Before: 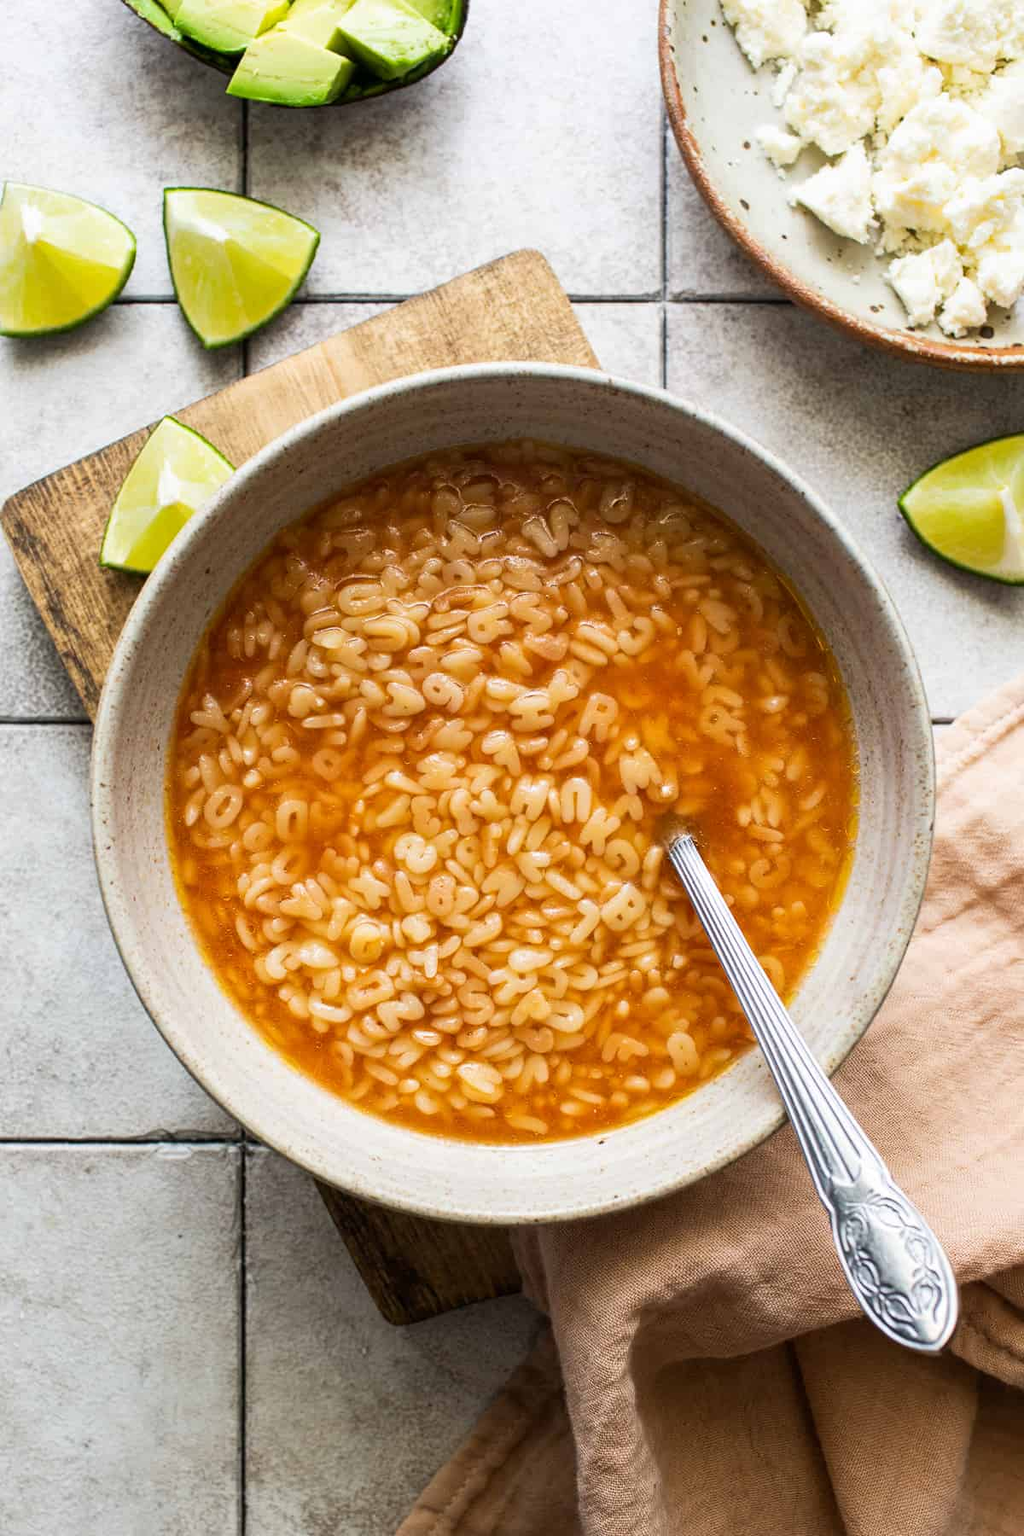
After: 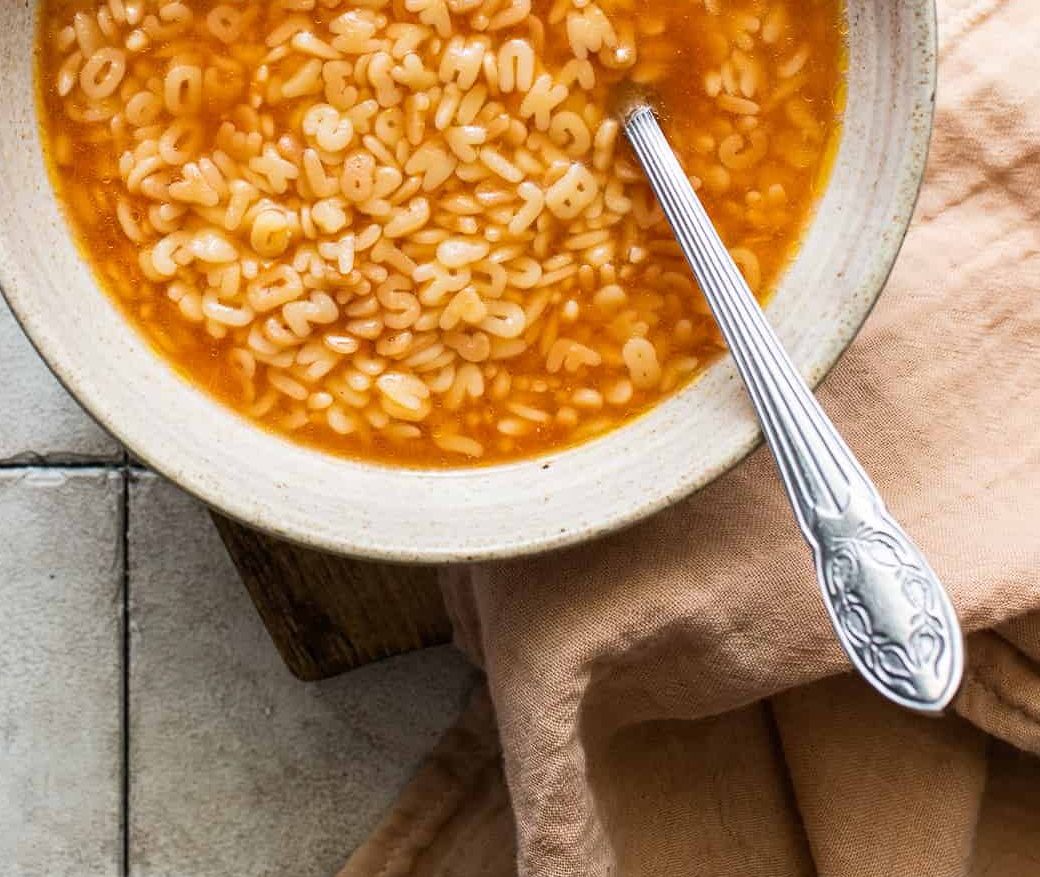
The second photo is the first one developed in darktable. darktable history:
crop and rotate: left 13.273%, top 48.492%, bottom 2.741%
tone equalizer: smoothing diameter 24.95%, edges refinement/feathering 13, preserve details guided filter
